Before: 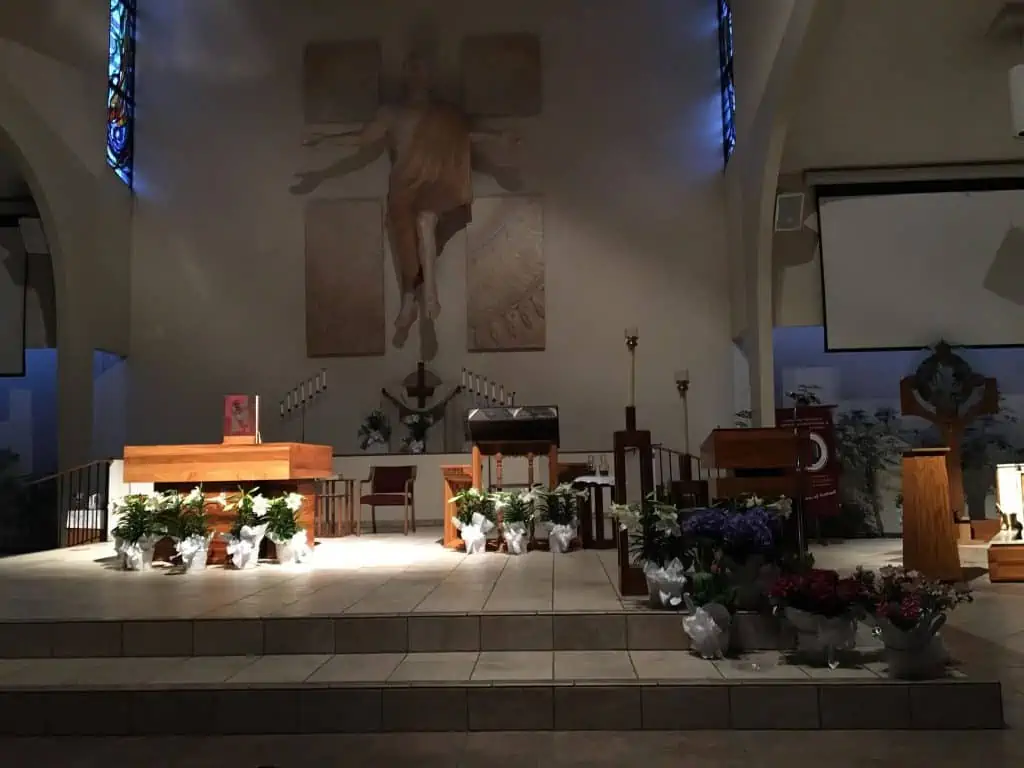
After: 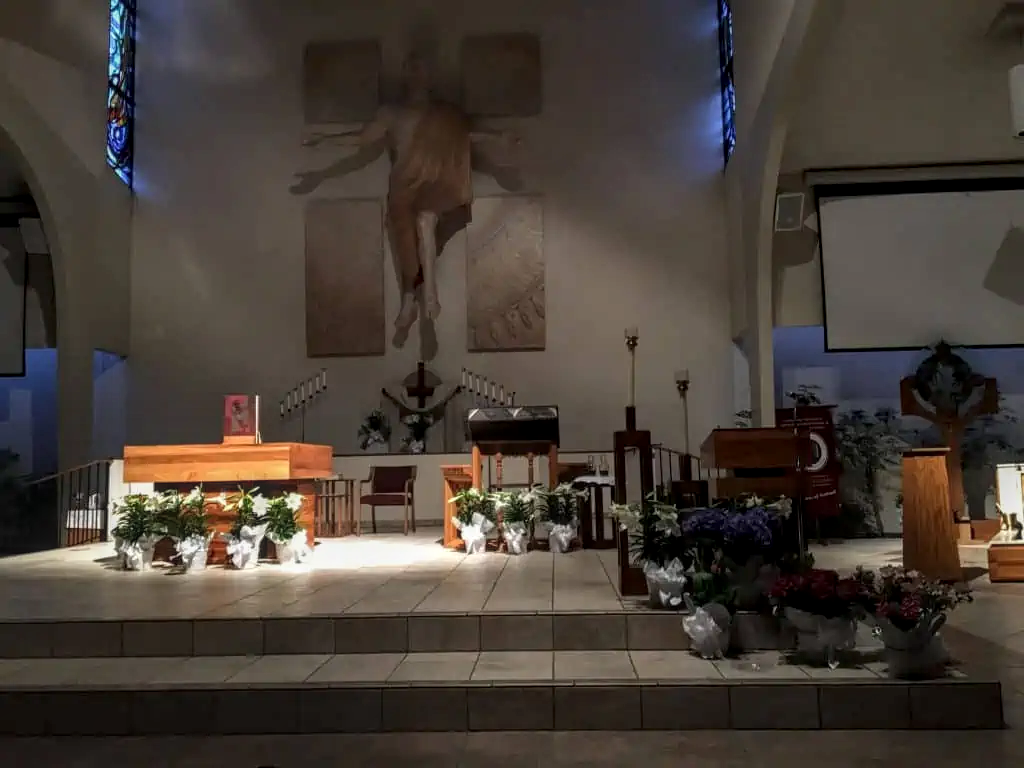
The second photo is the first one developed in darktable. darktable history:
local contrast: highlights 4%, shadows 6%, detail 133%
